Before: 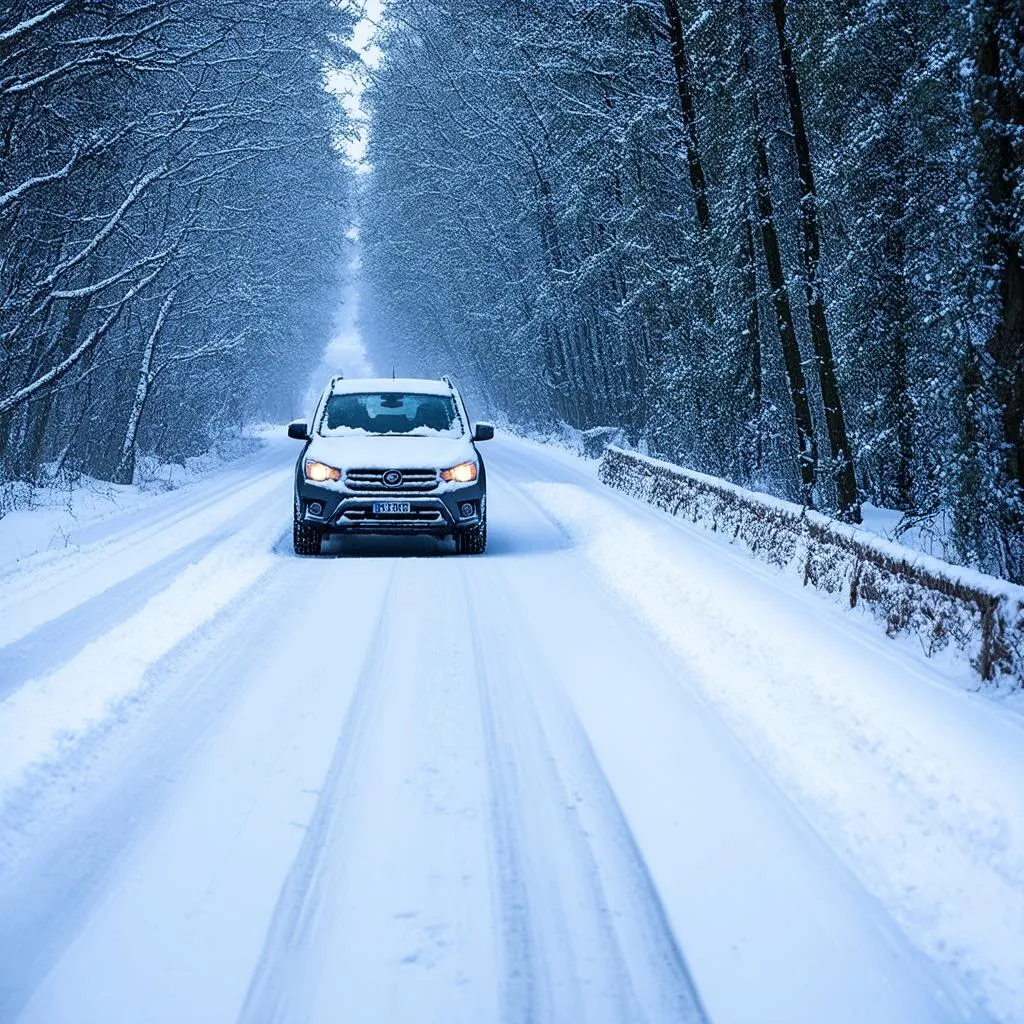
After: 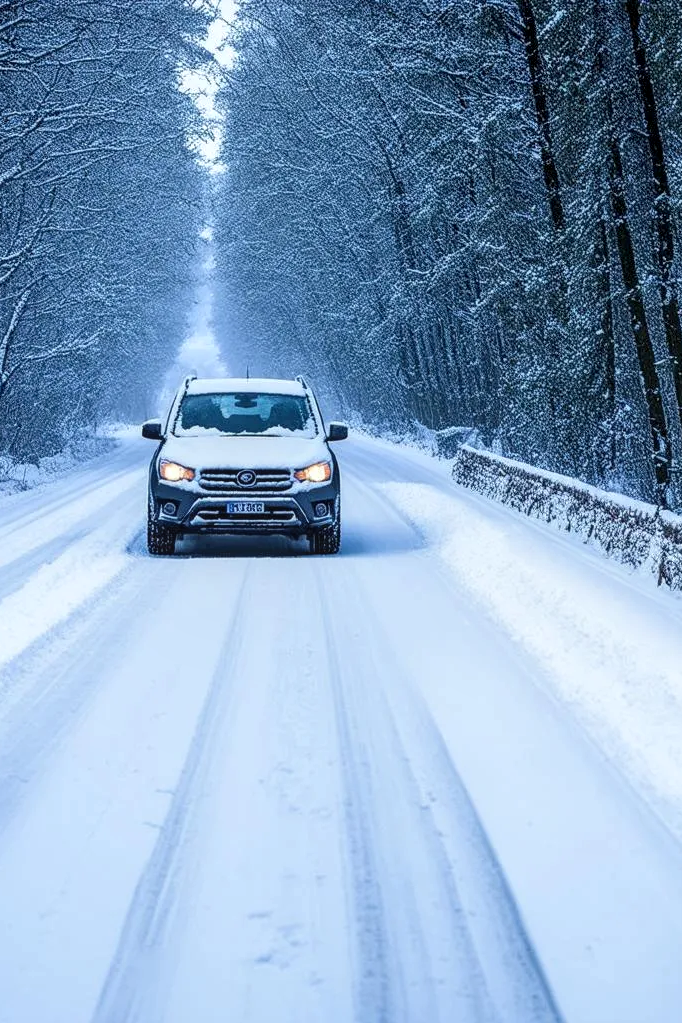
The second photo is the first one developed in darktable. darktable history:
crop and rotate: left 14.292%, right 19.041%
local contrast: on, module defaults
